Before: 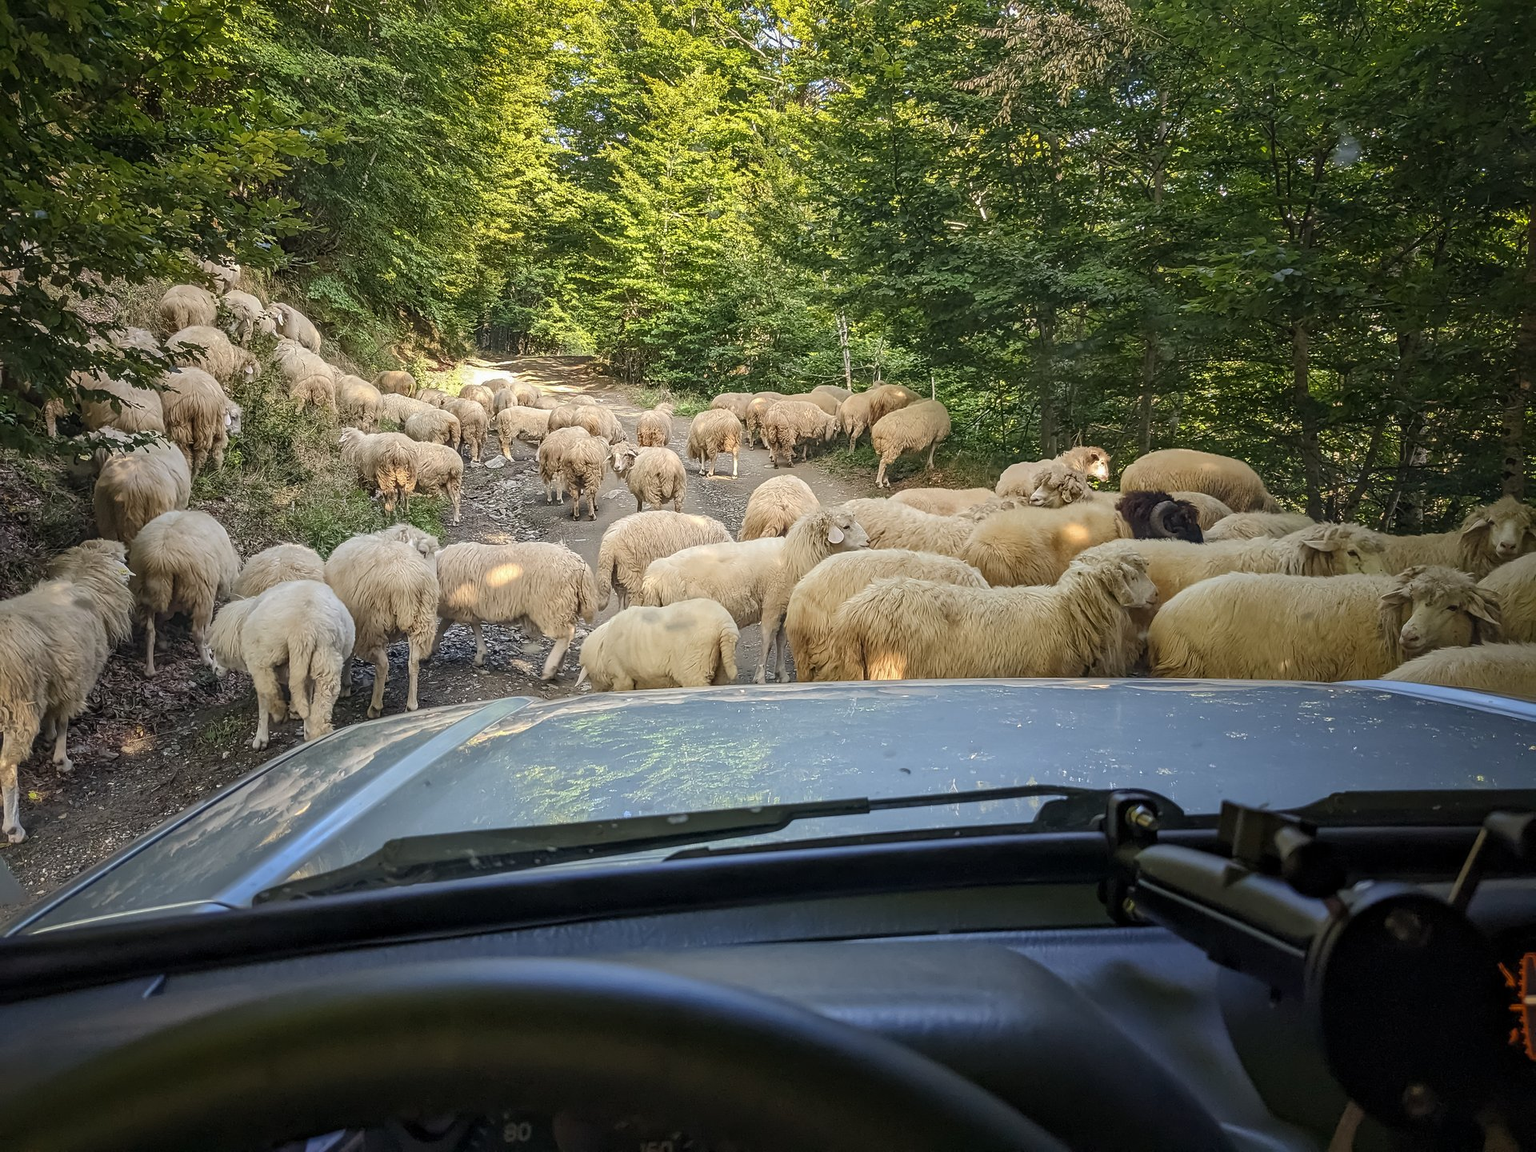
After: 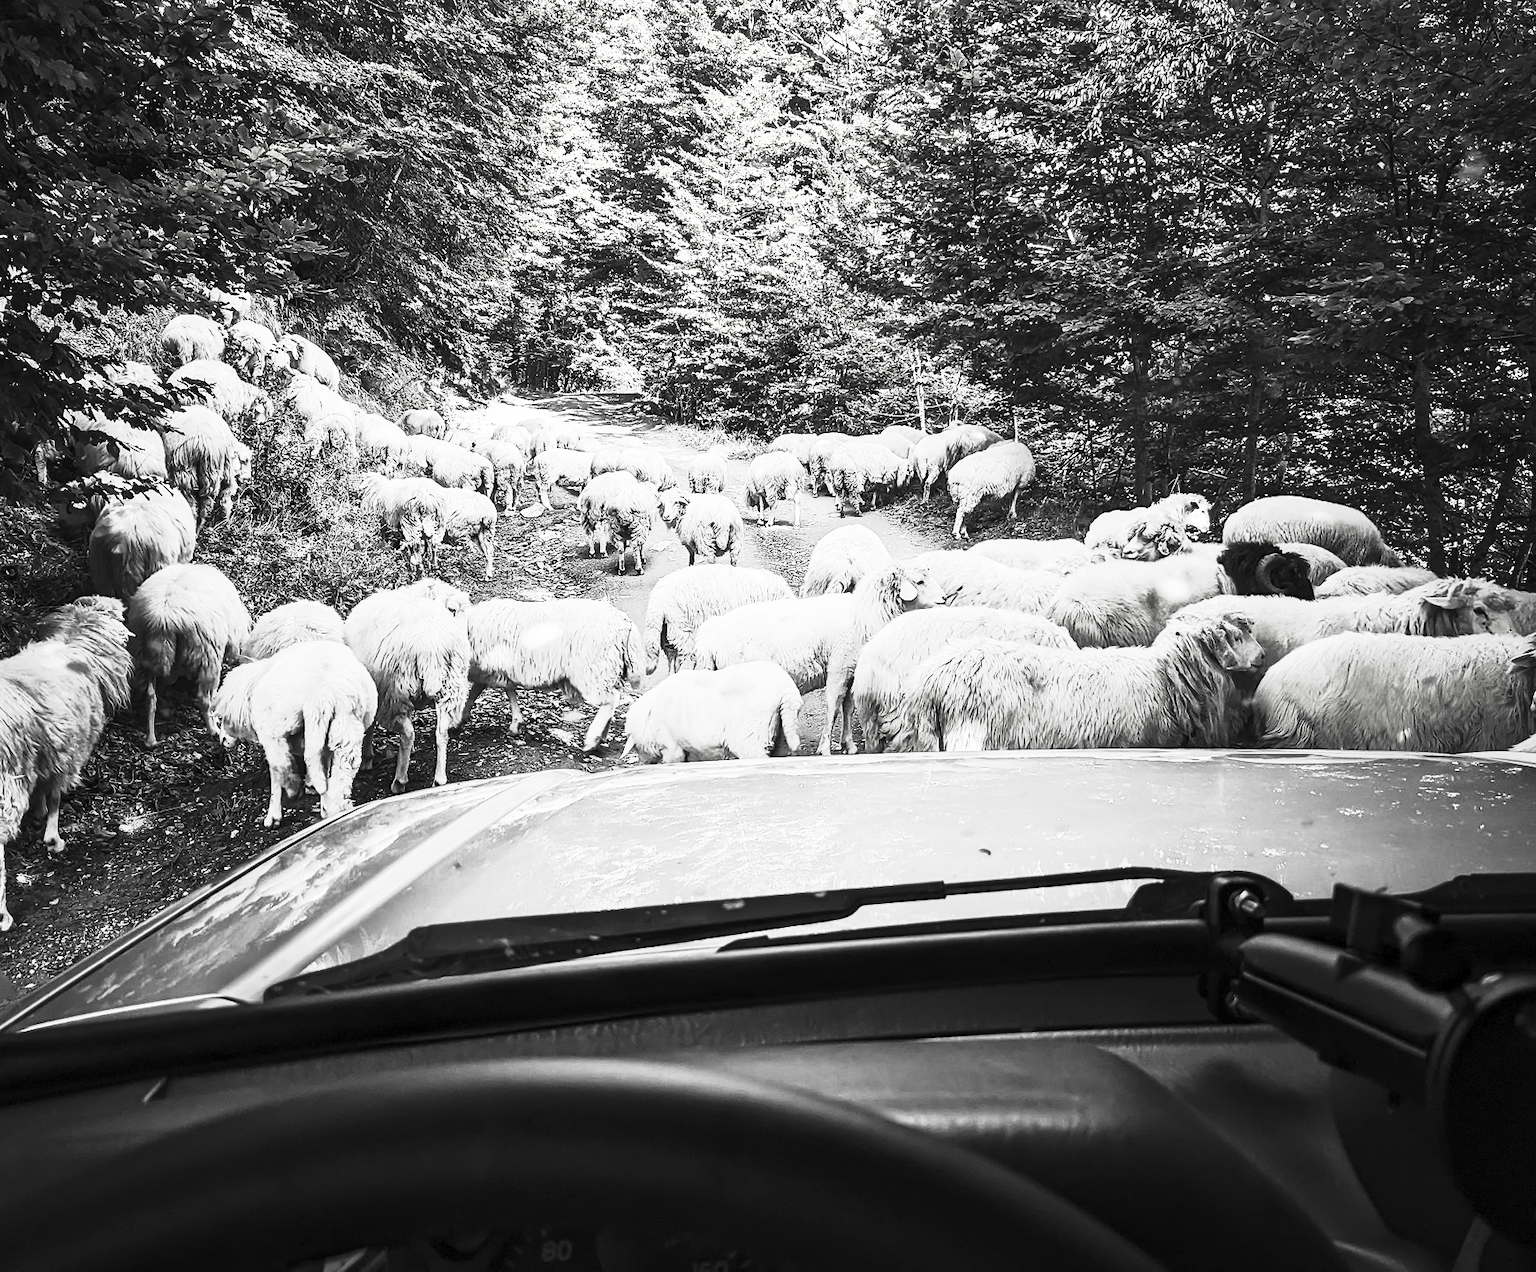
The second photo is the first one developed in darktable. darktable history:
crop and rotate: left 0.929%, right 8.503%
tone curve: curves: ch0 [(0, 0) (0.003, 0.007) (0.011, 0.01) (0.025, 0.016) (0.044, 0.025) (0.069, 0.036) (0.1, 0.052) (0.136, 0.073) (0.177, 0.103) (0.224, 0.135) (0.277, 0.177) (0.335, 0.233) (0.399, 0.303) (0.468, 0.376) (0.543, 0.469) (0.623, 0.581) (0.709, 0.723) (0.801, 0.863) (0.898, 0.938) (1, 1)], preserve colors none
color balance rgb: linear chroma grading › shadows 10.565%, linear chroma grading › highlights 10.818%, linear chroma grading › global chroma 15.447%, linear chroma grading › mid-tones 14.679%, perceptual saturation grading › global saturation 19.476%, global vibrance 20%
contrast brightness saturation: contrast 0.523, brightness 0.479, saturation -0.992
